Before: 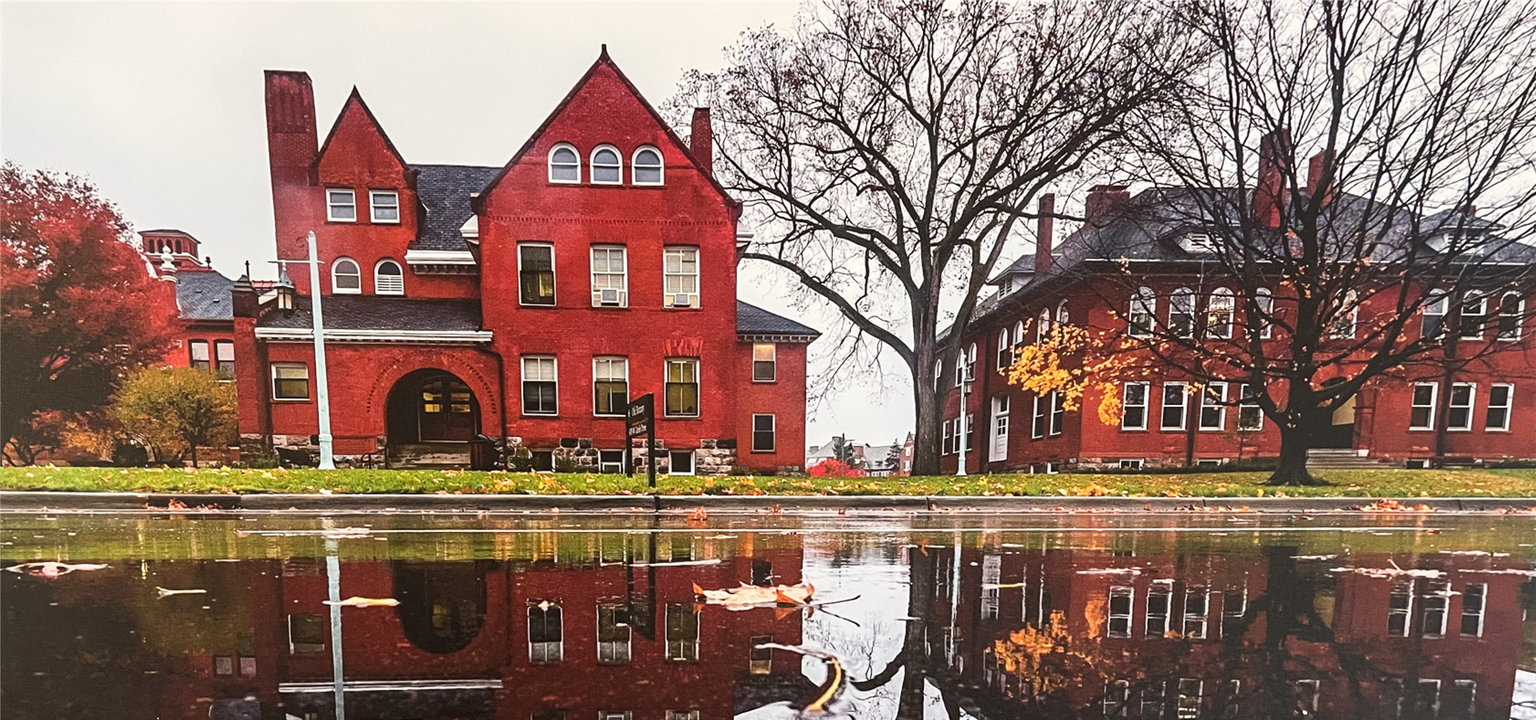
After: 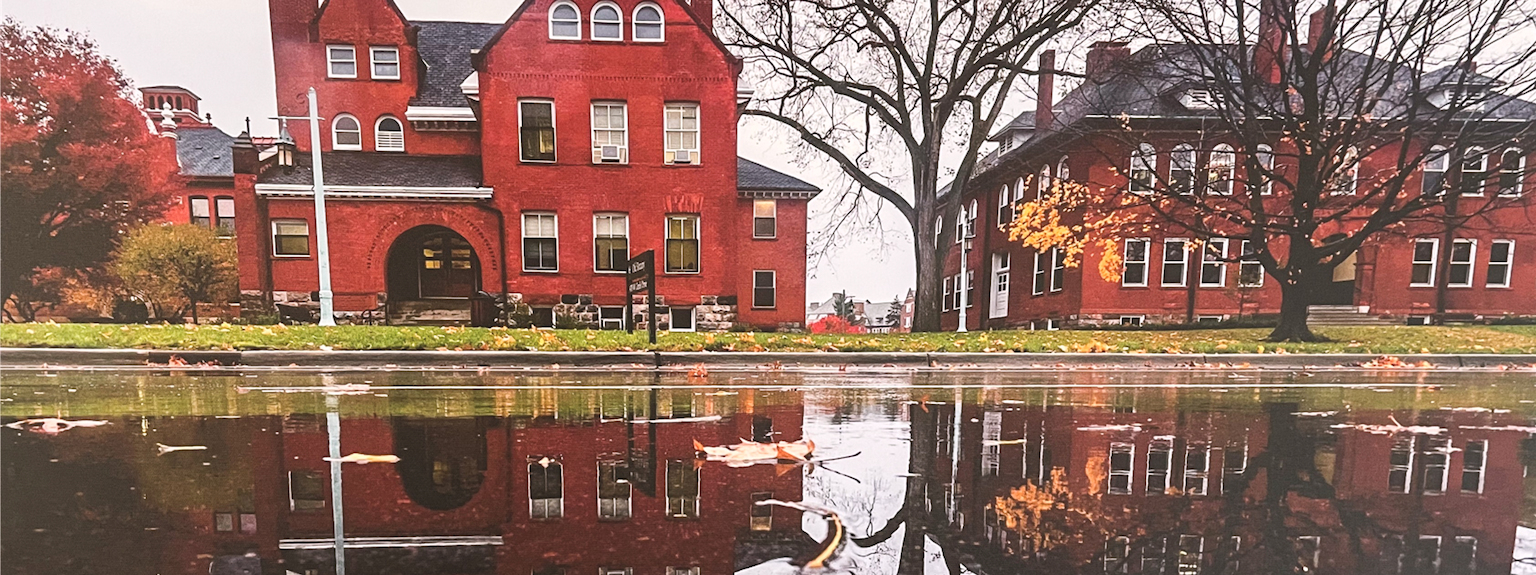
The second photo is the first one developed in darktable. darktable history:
color correction: highlights a* 3.12, highlights b* -1.55, shadows a* -0.101, shadows b* 2.52, saturation 0.98
crop and rotate: top 19.998%
color balance: lift [1.007, 1, 1, 1], gamma [1.097, 1, 1, 1]
